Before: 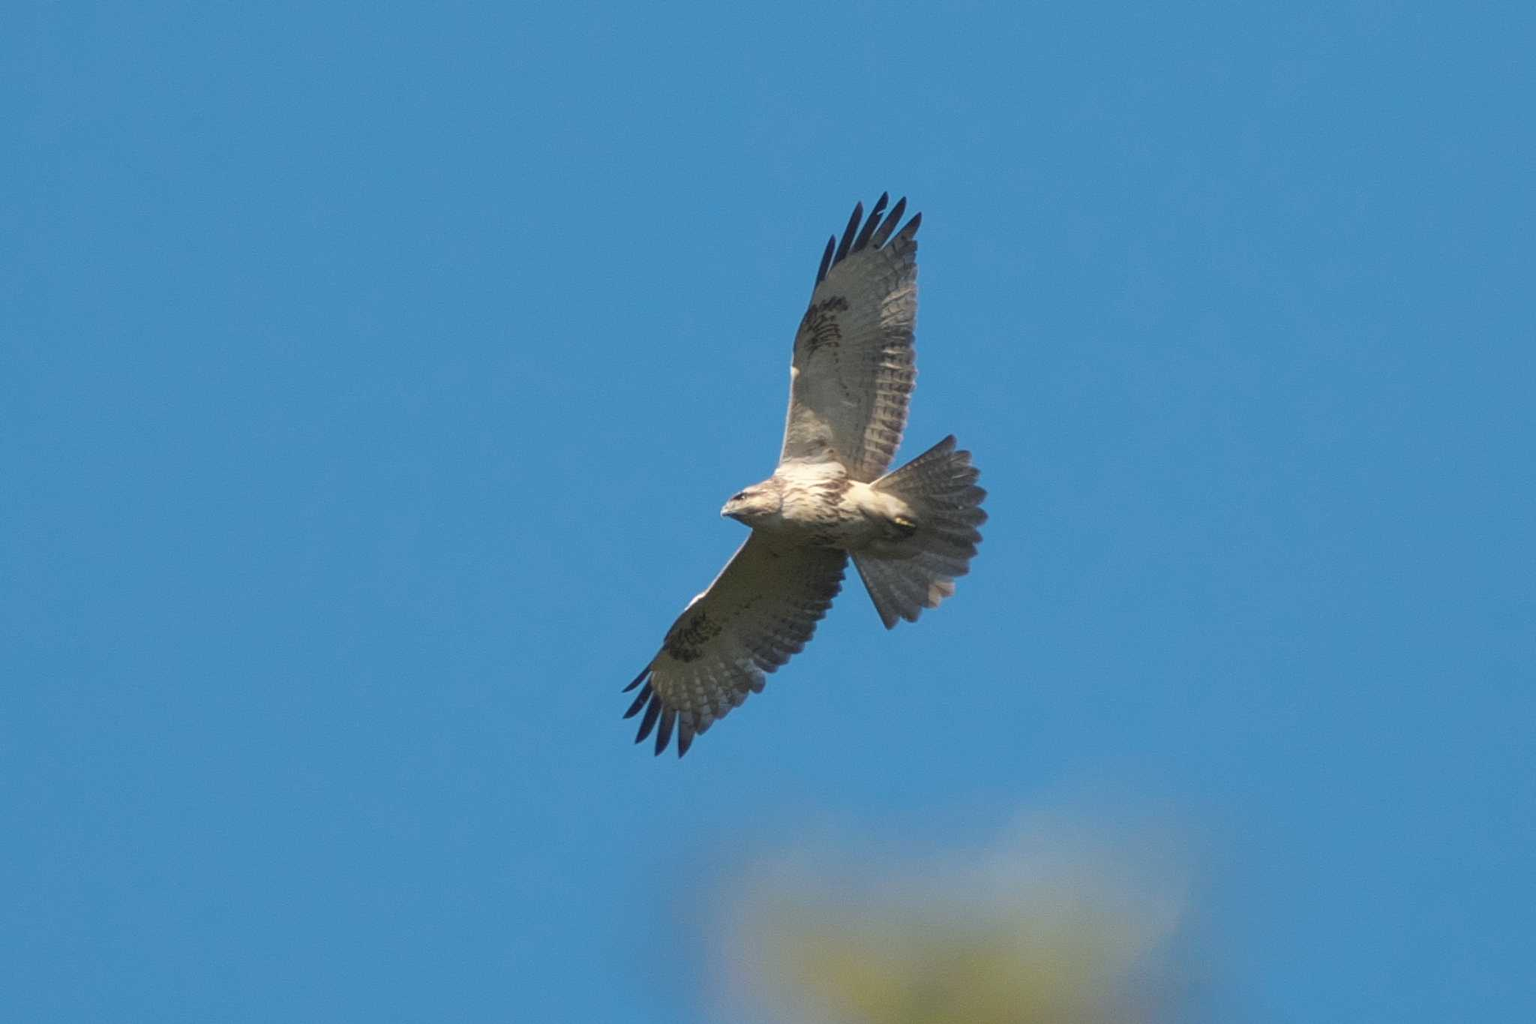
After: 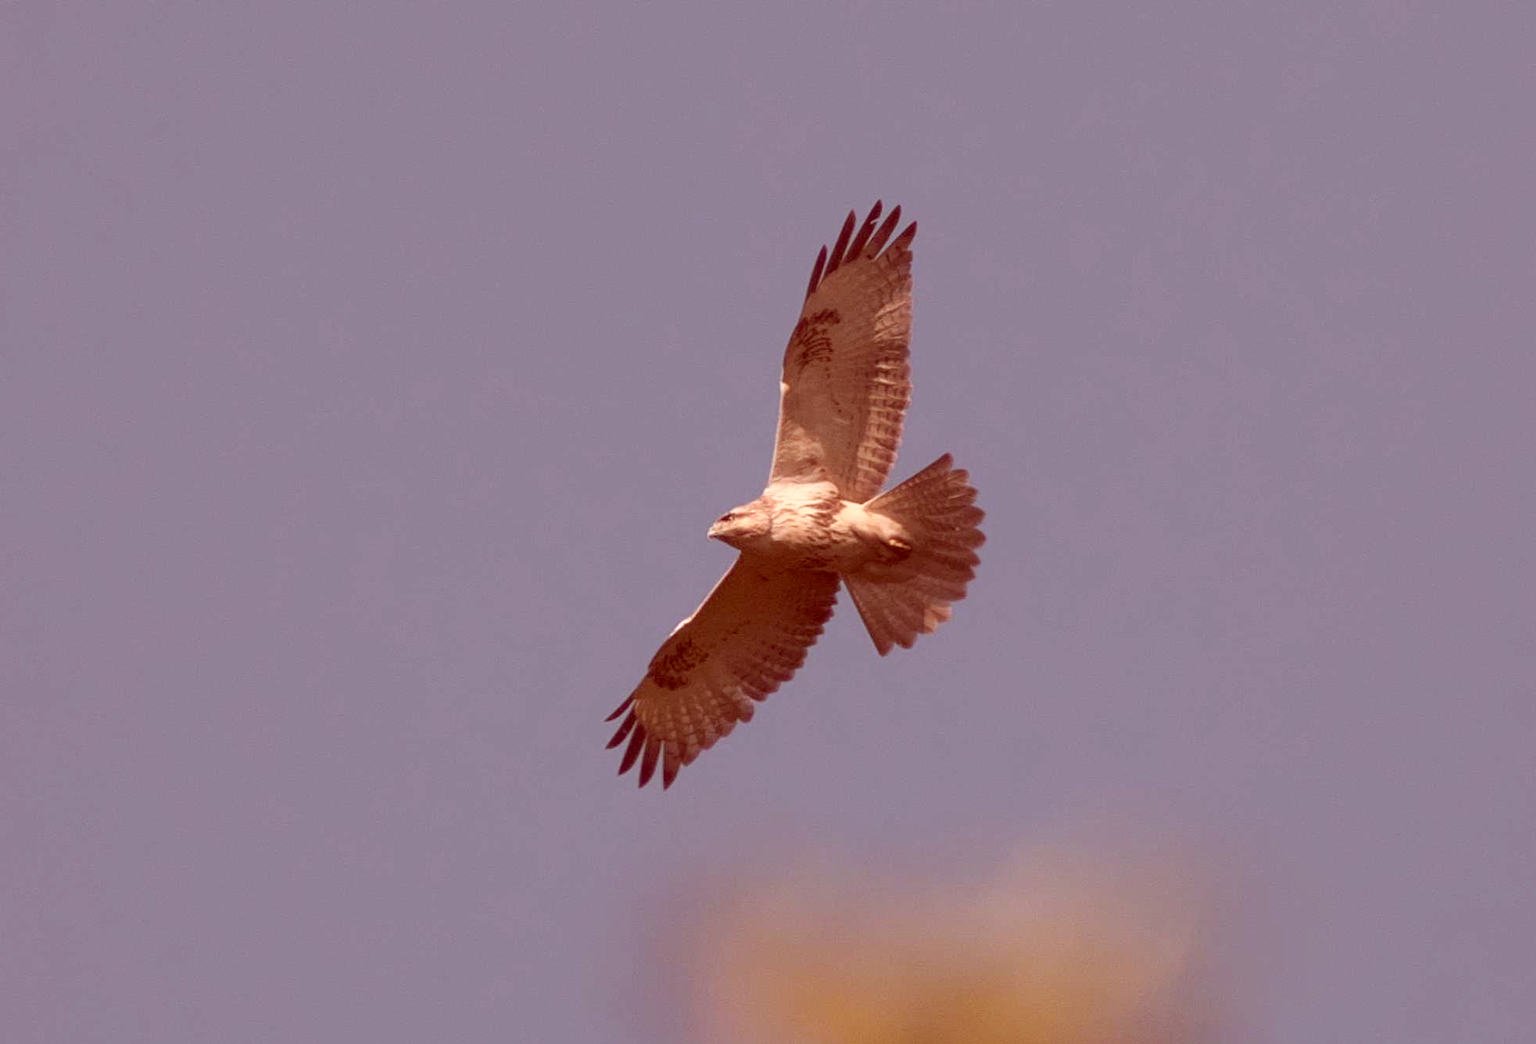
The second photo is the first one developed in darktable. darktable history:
color correction: highlights a* 9.2, highlights b* 8.8, shadows a* 39.28, shadows b* 39.3, saturation 0.823
crop and rotate: left 2.743%, right 1.276%, bottom 2.122%
color zones: curves: ch1 [(0.309, 0.524) (0.41, 0.329) (0.508, 0.509)]; ch2 [(0.25, 0.457) (0.75, 0.5)]
